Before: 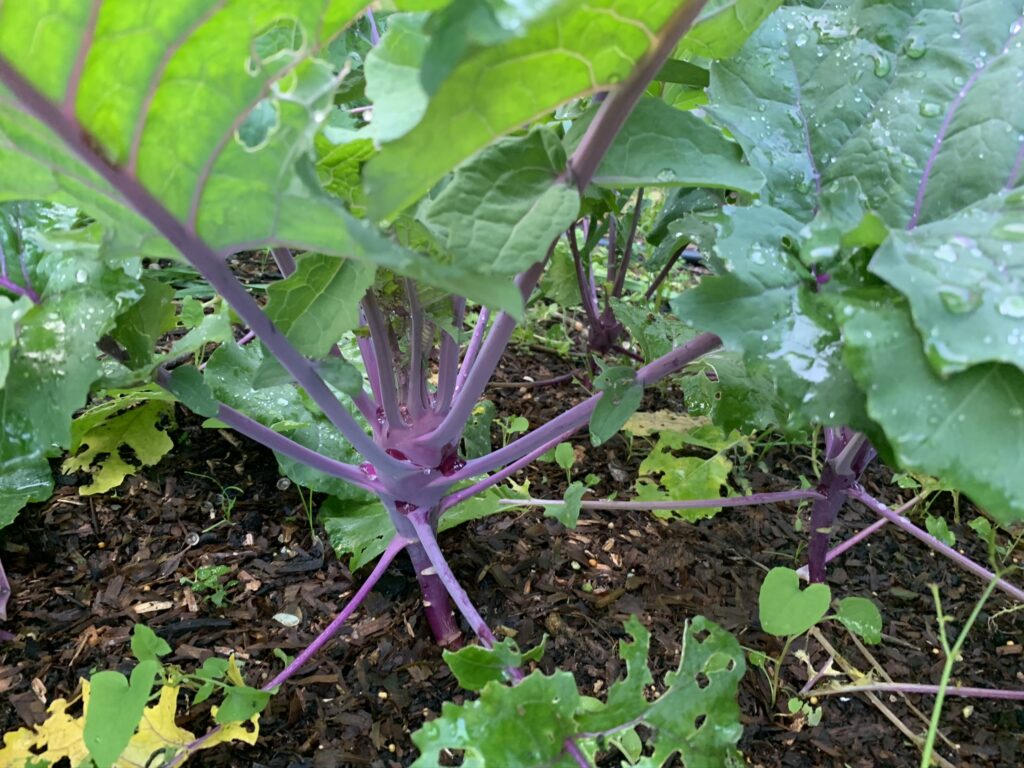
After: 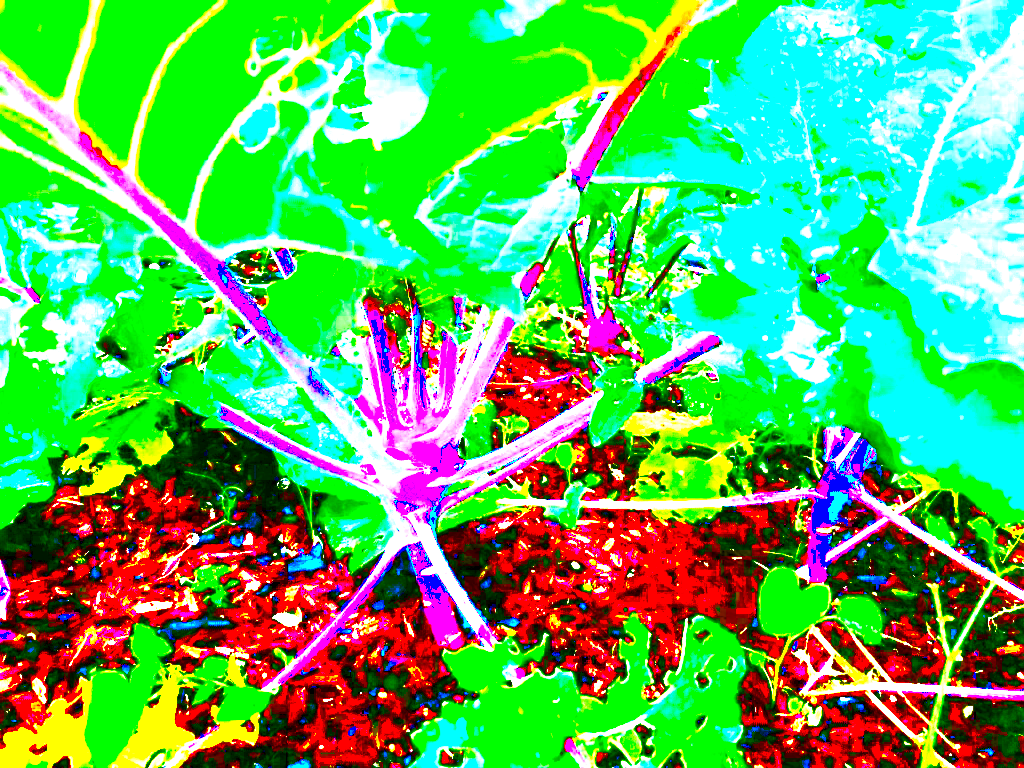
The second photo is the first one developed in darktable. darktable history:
tone equalizer: on, module defaults
exposure: black level correction 0.1, exposure 3 EV, compensate highlight preservation false
contrast brightness saturation: contrast 0.28
local contrast: highlights 100%, shadows 100%, detail 120%, midtone range 0.2
